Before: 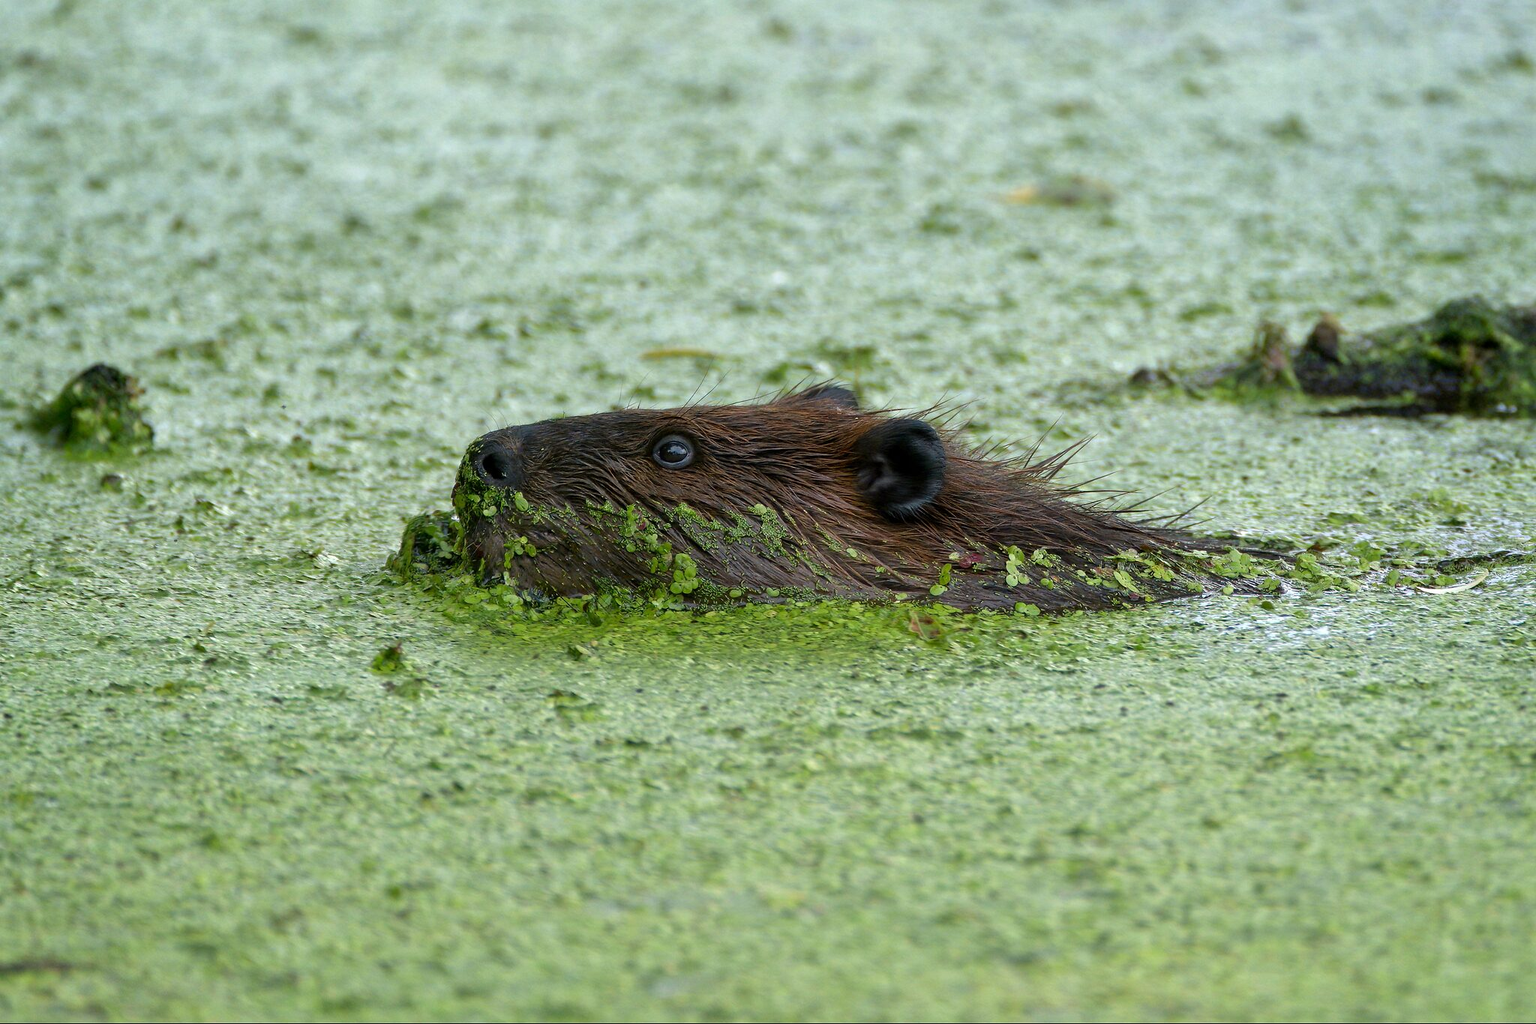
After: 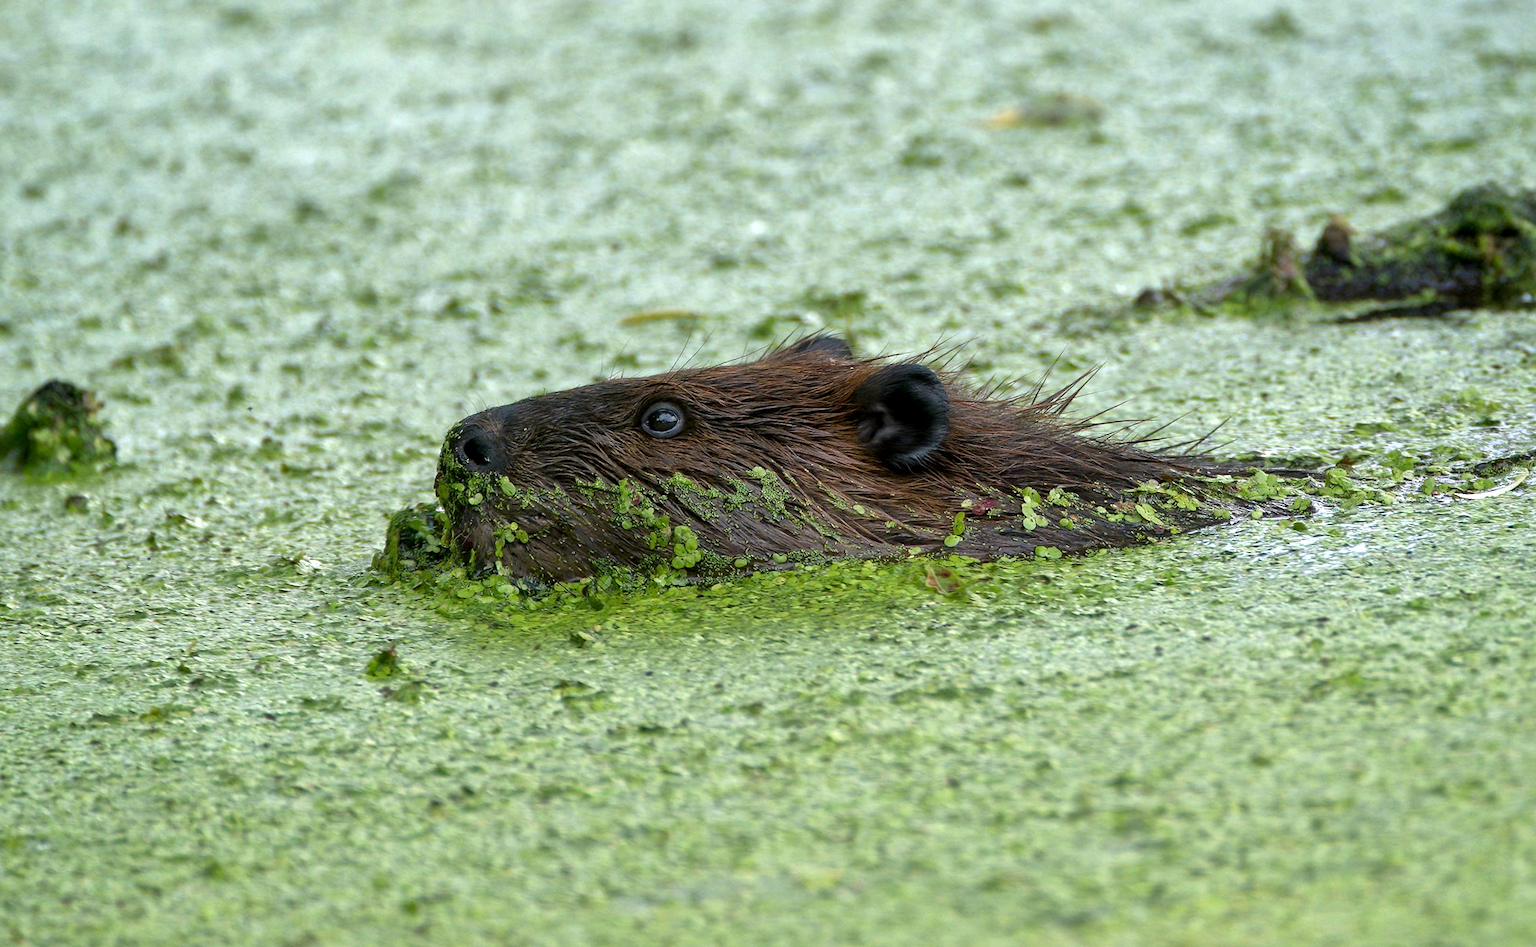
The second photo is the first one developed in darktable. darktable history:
exposure: exposure 0.2 EV, compensate highlight preservation false
rotate and perspective: rotation -5°, crop left 0.05, crop right 0.952, crop top 0.11, crop bottom 0.89
local contrast: mode bilateral grid, contrast 20, coarseness 50, detail 120%, midtone range 0.2
